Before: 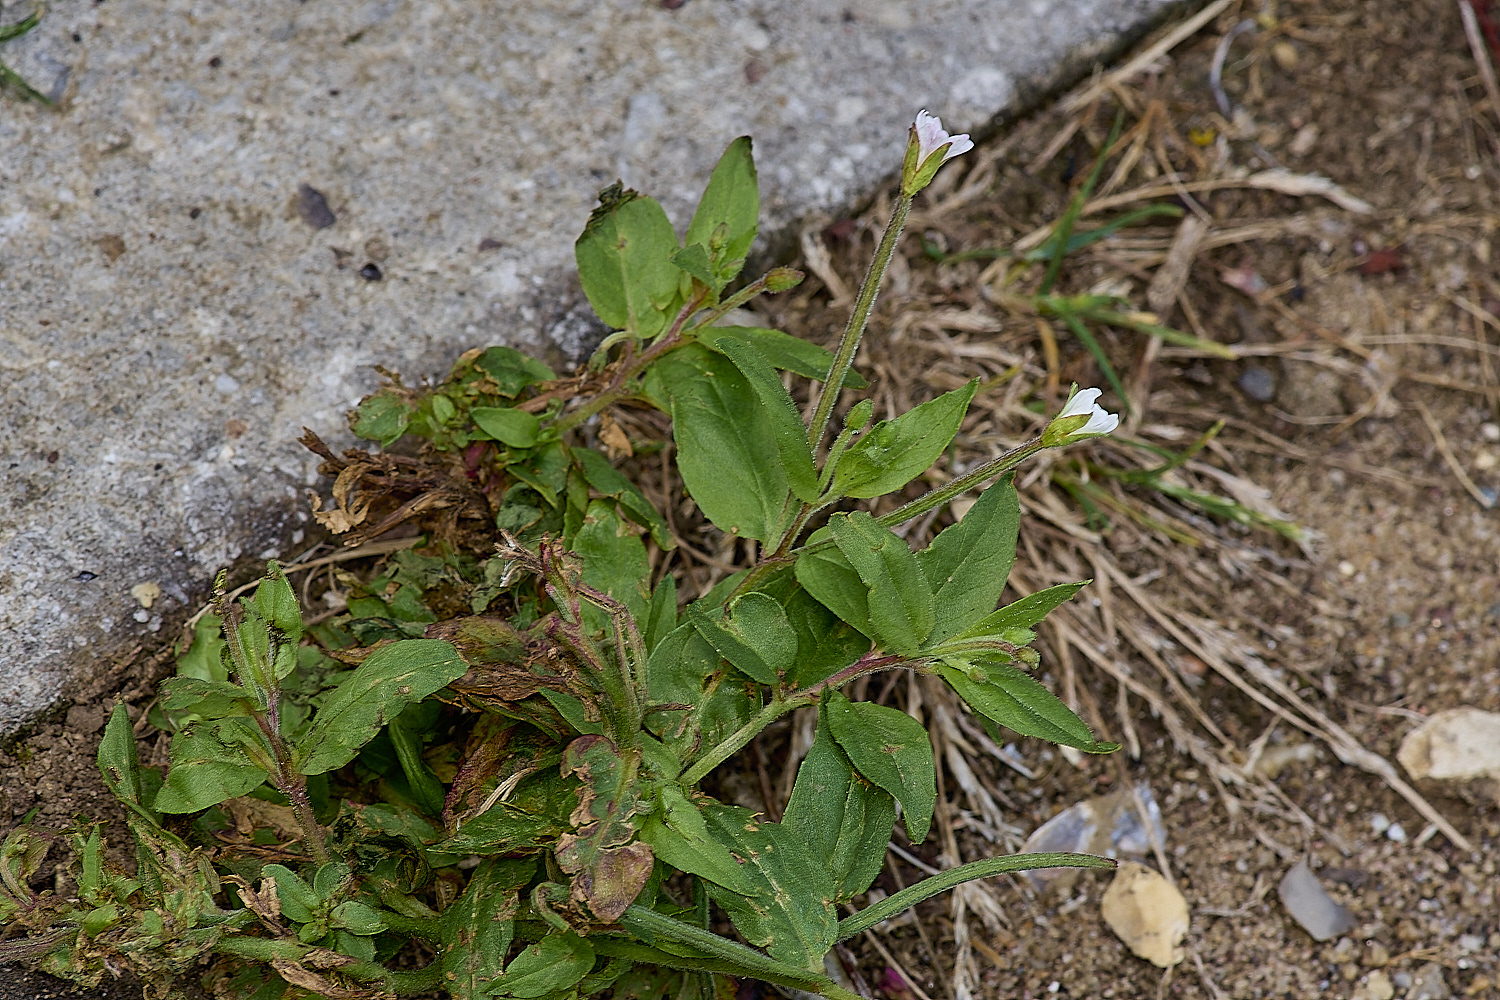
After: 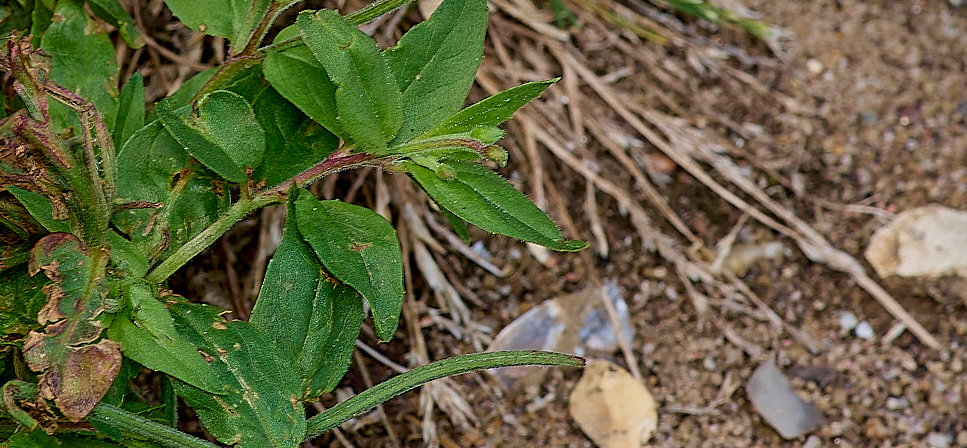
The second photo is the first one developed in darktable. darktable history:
vignetting: fall-off start 97.52%, fall-off radius 100%, brightness -0.574, saturation 0, center (-0.027, 0.404), width/height ratio 1.368, unbound false
crop and rotate: left 35.509%, top 50.238%, bottom 4.934%
